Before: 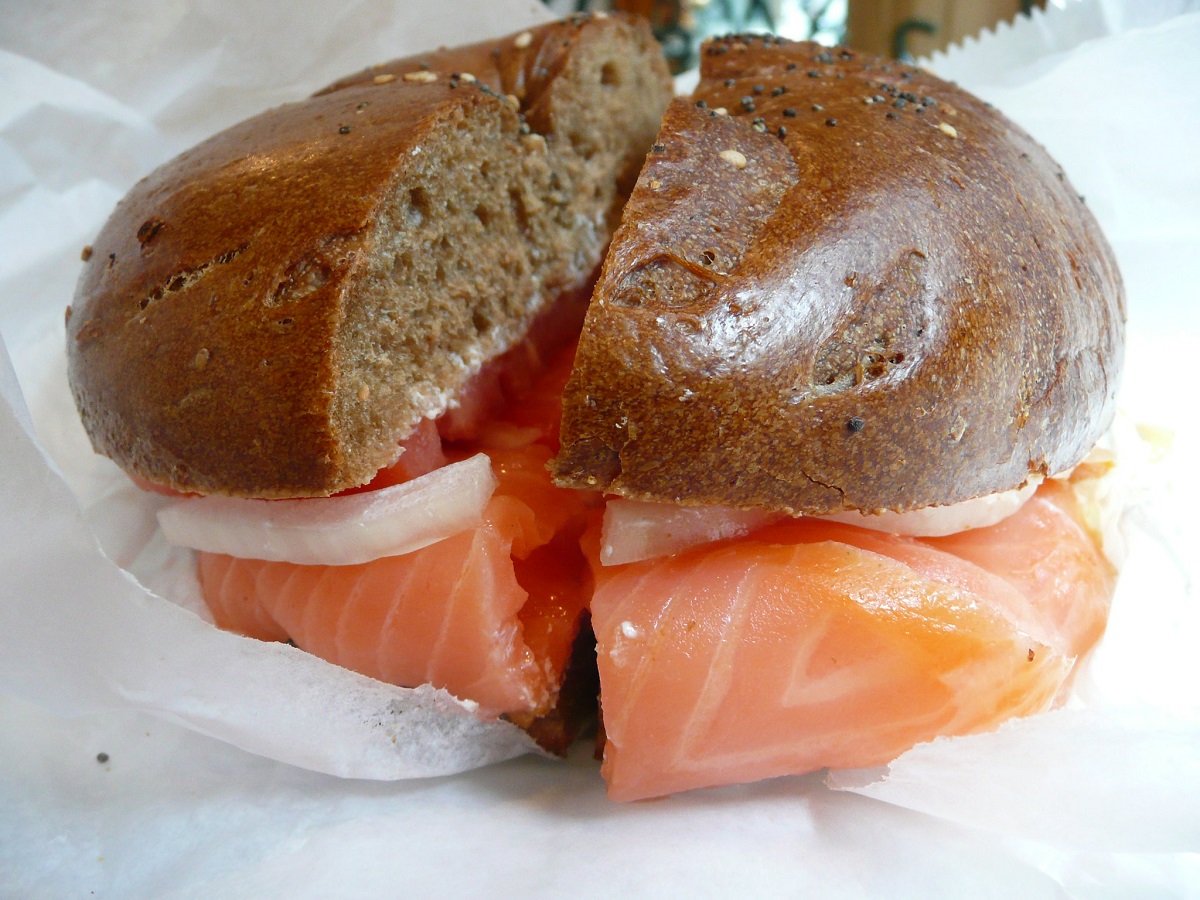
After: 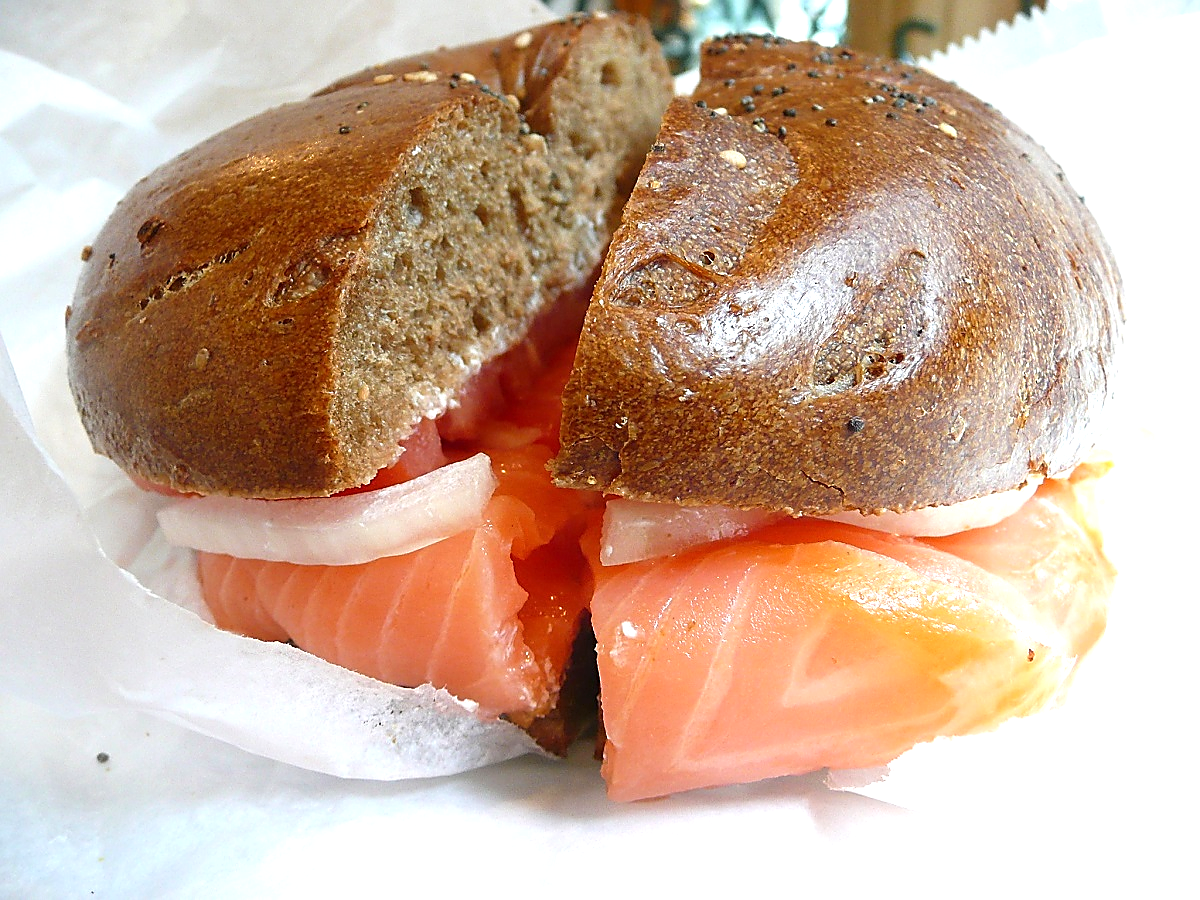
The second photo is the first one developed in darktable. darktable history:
sharpen: radius 1.4, amount 1.25, threshold 0.7
exposure: exposure 0.636 EV, compensate highlight preservation false
